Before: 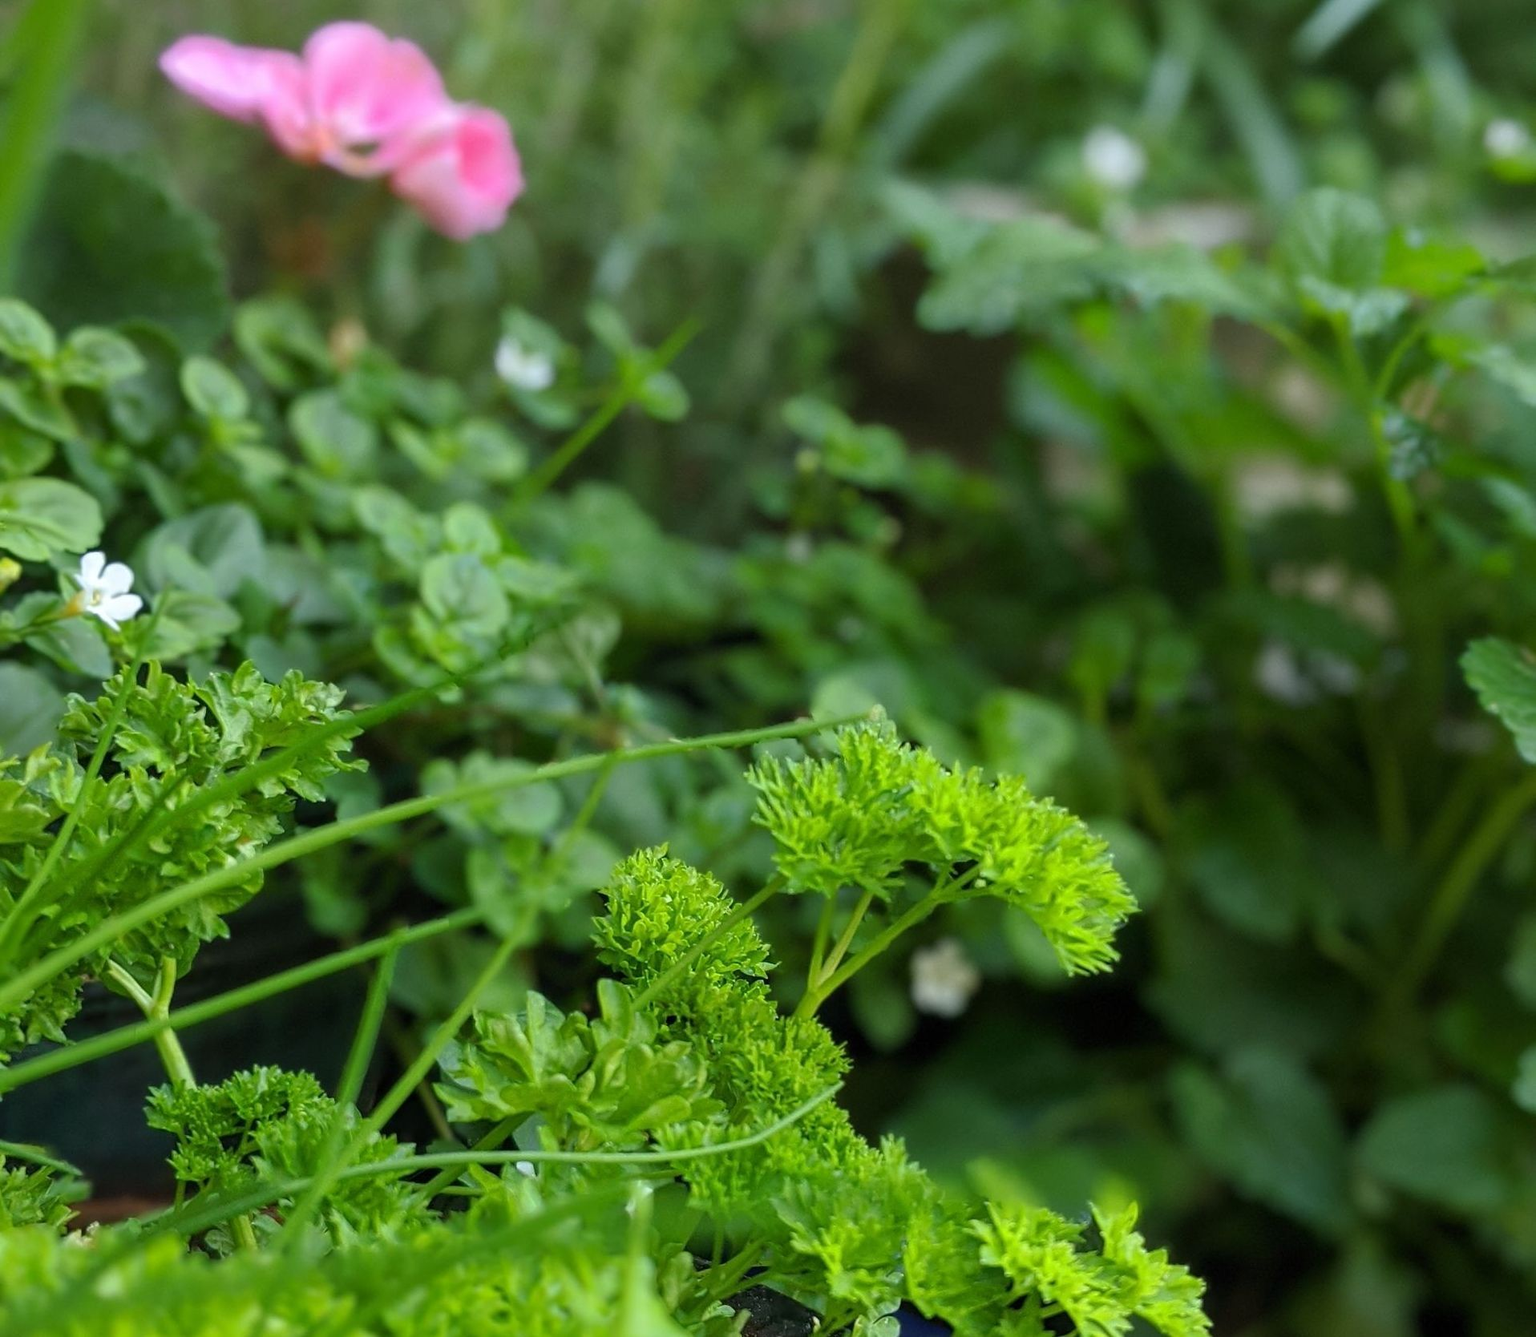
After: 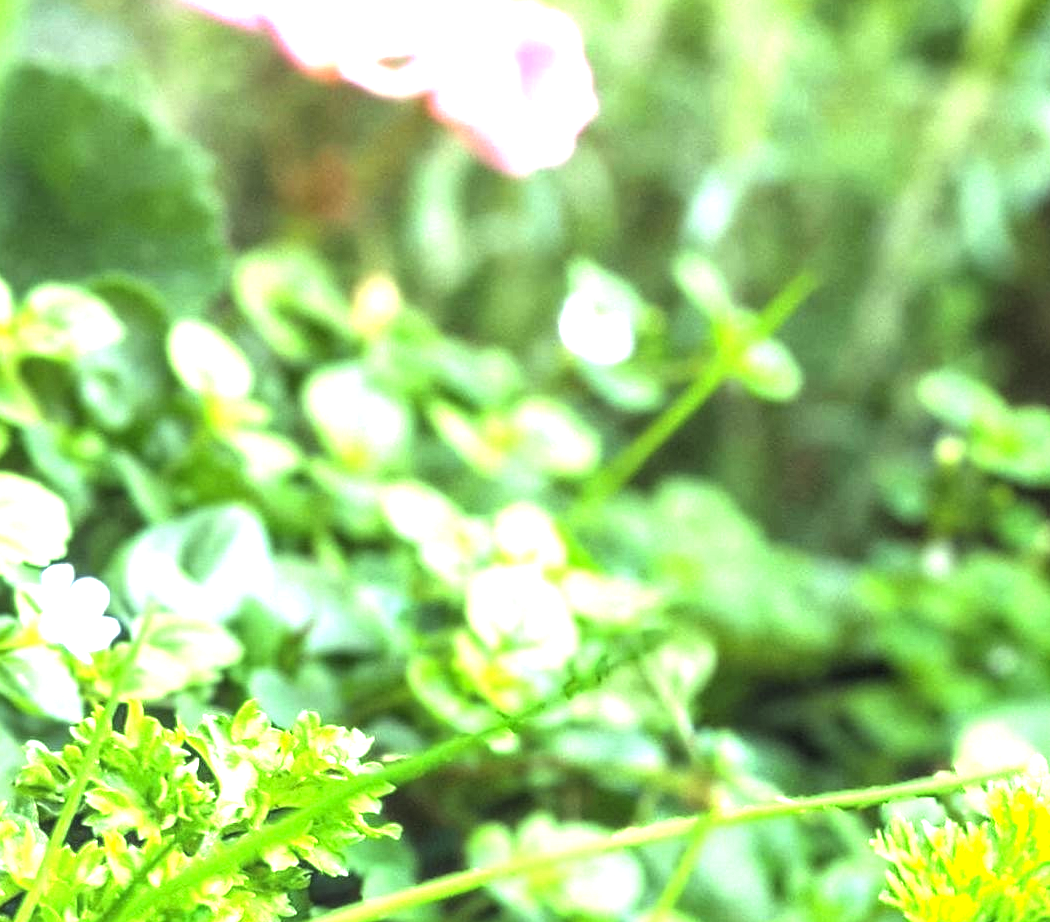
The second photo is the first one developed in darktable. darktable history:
crop and rotate: left 3.058%, top 7.448%, right 42.123%, bottom 37.236%
levels: levels [0.029, 0.545, 0.971]
exposure: exposure 2.201 EV, compensate highlight preservation false
local contrast: detail 115%
